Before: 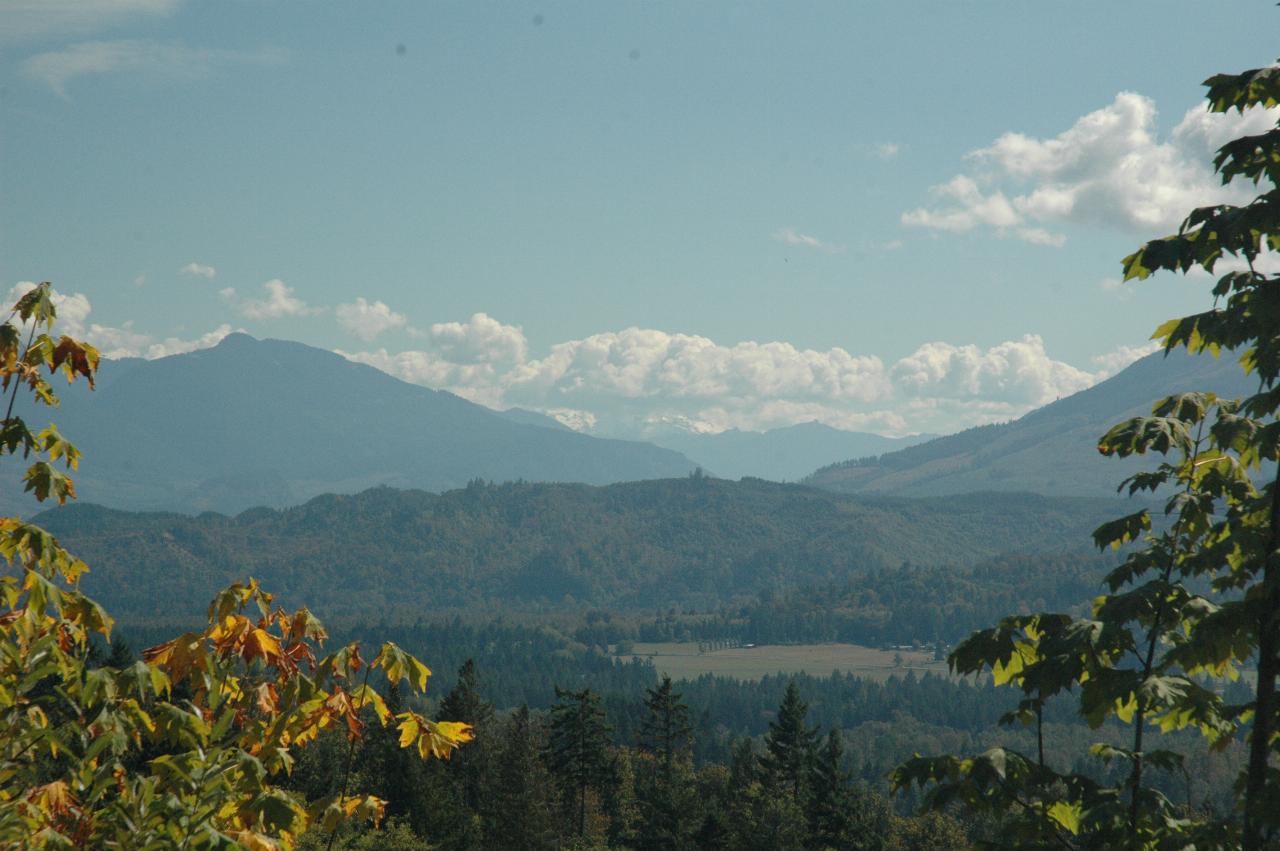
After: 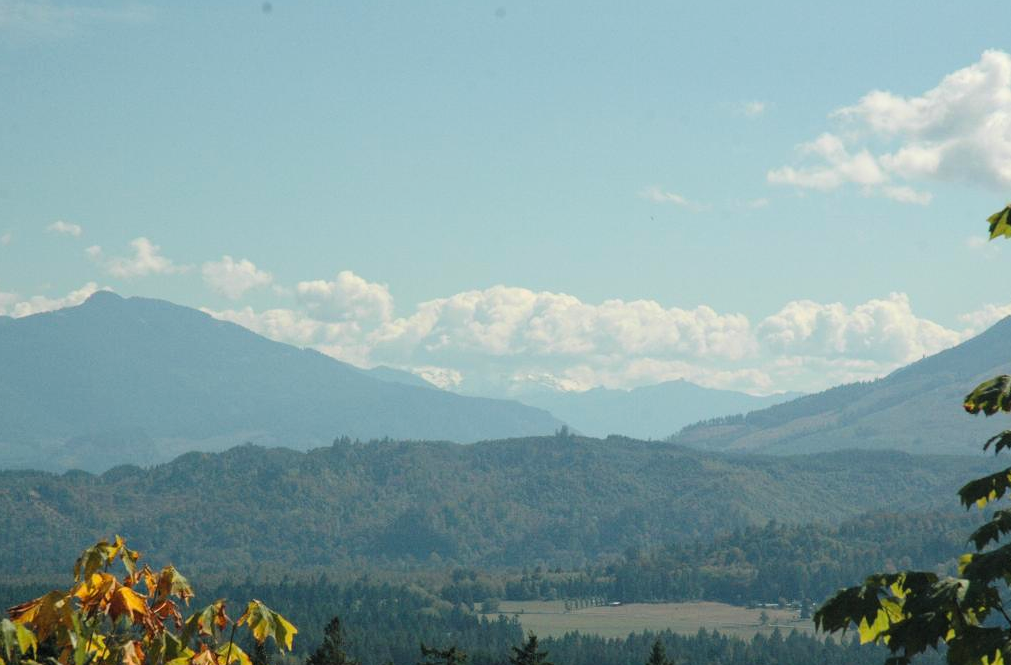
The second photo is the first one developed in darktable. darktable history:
tone curve: curves: ch0 [(0, 0) (0.004, 0.001) (0.133, 0.112) (0.325, 0.362) (0.832, 0.893) (1, 1)], color space Lab, linked channels, preserve colors none
crop and rotate: left 10.503%, top 5.125%, right 10.492%, bottom 16.629%
